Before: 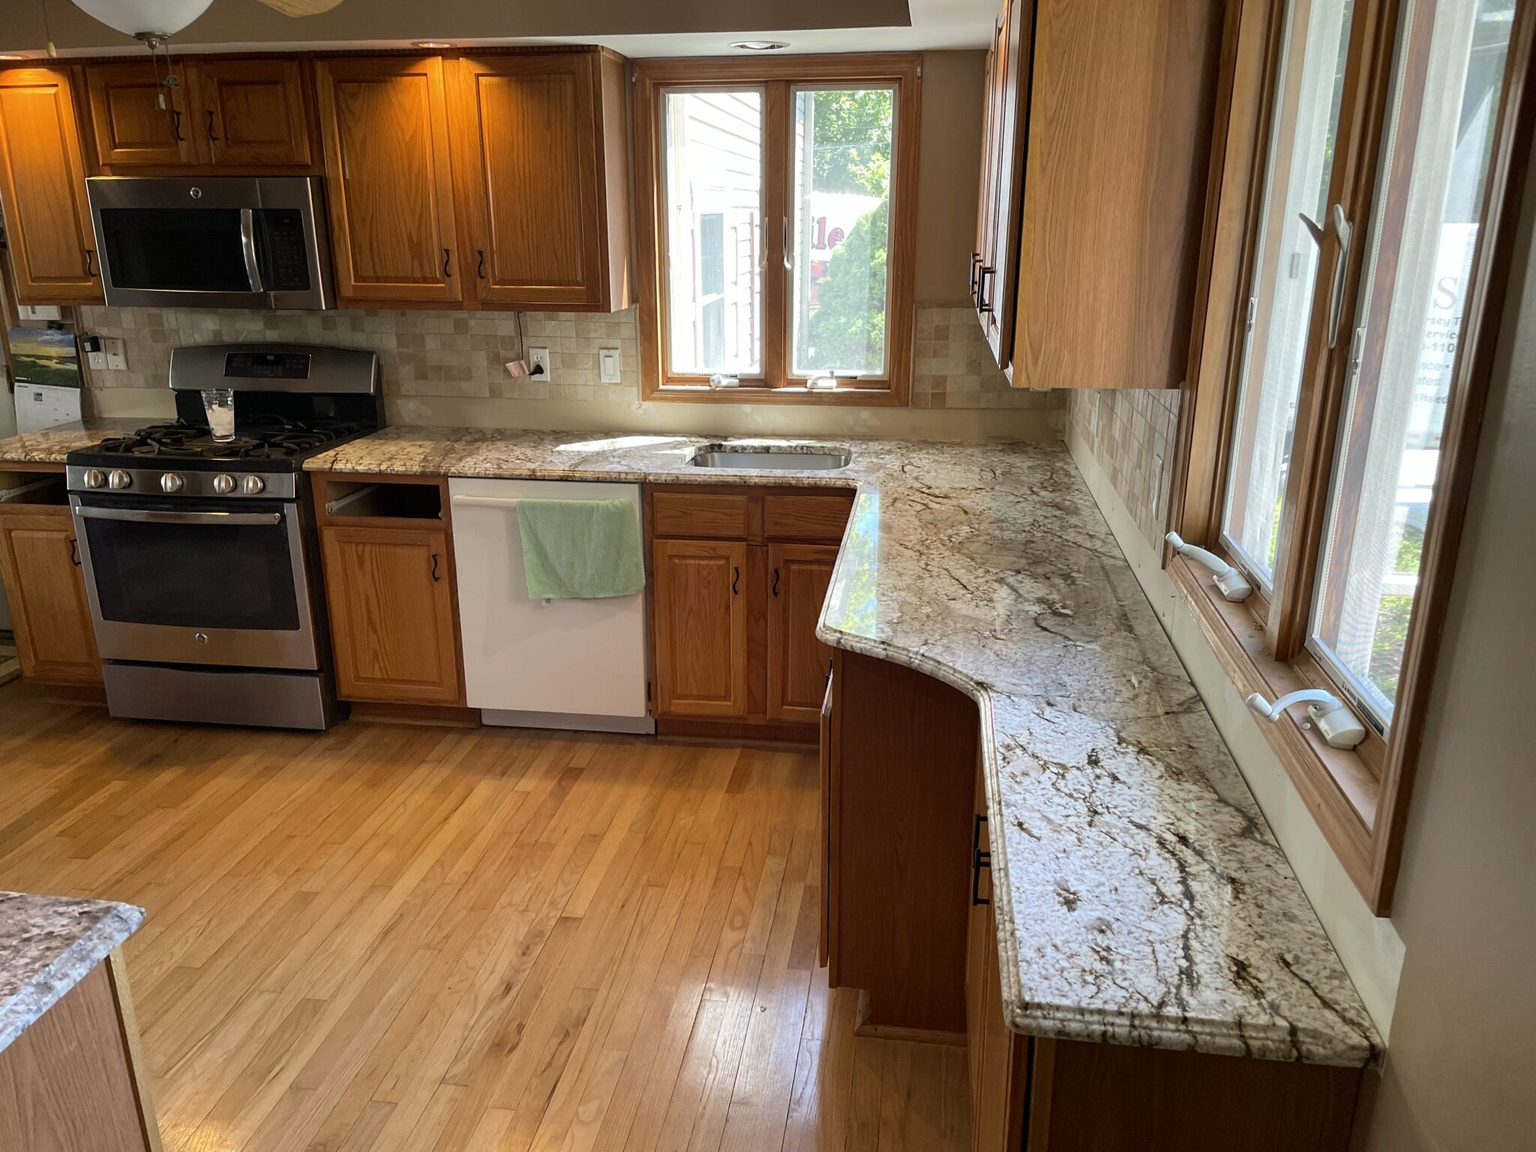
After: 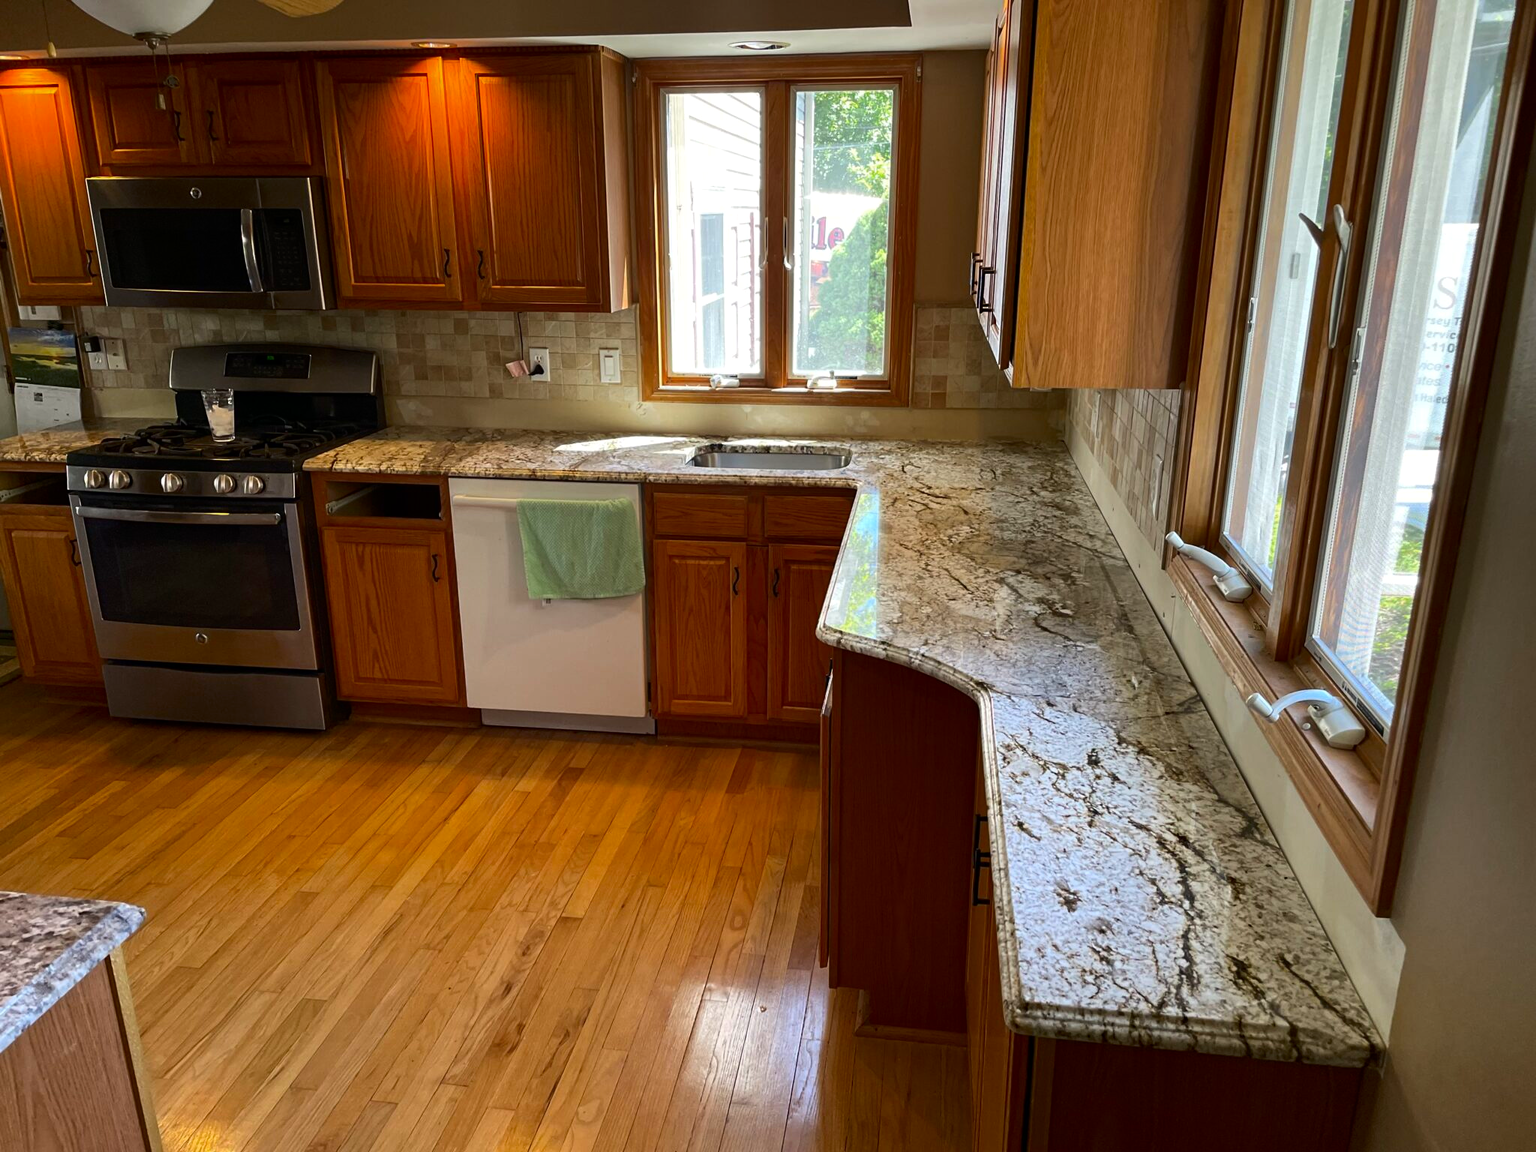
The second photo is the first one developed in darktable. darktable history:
haze removal: on, module defaults
vibrance: vibrance 95.34%
contrast brightness saturation: contrast 0.13, brightness -0.05, saturation 0.16
